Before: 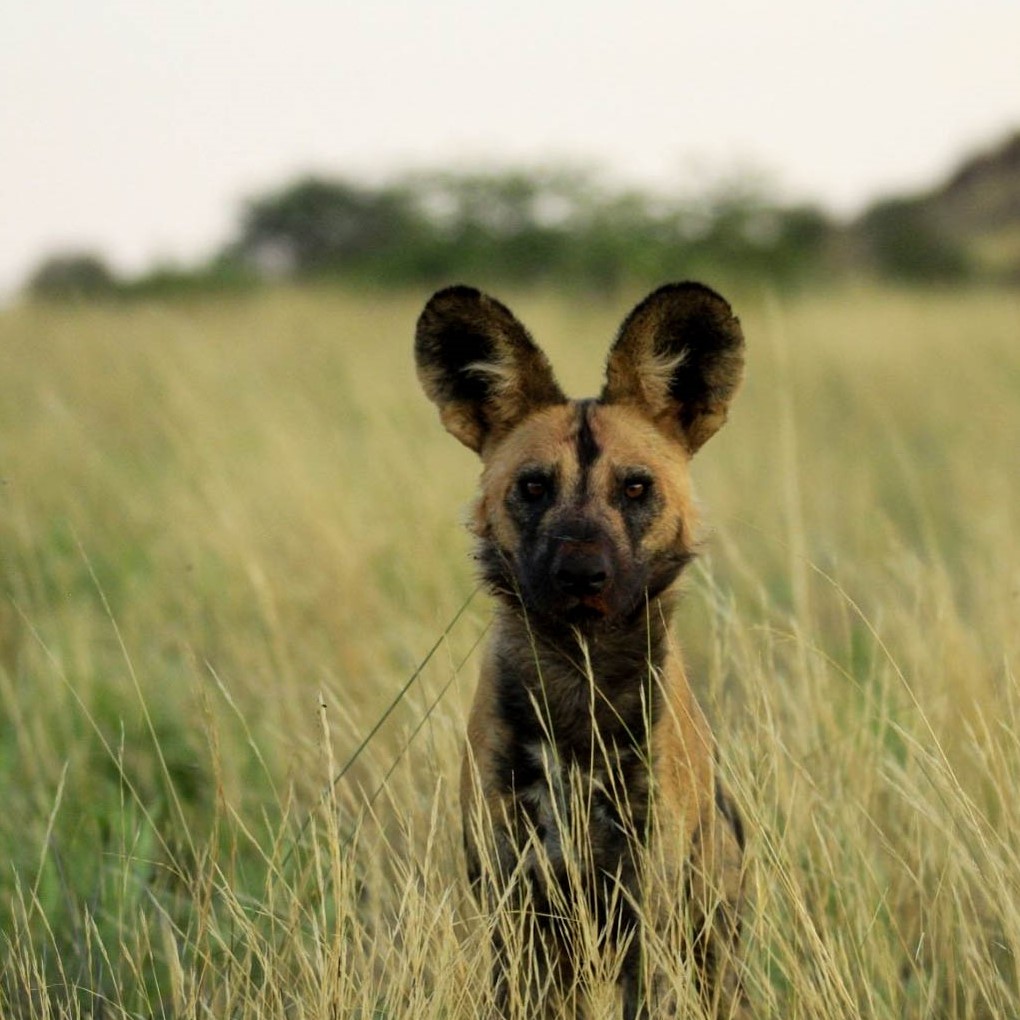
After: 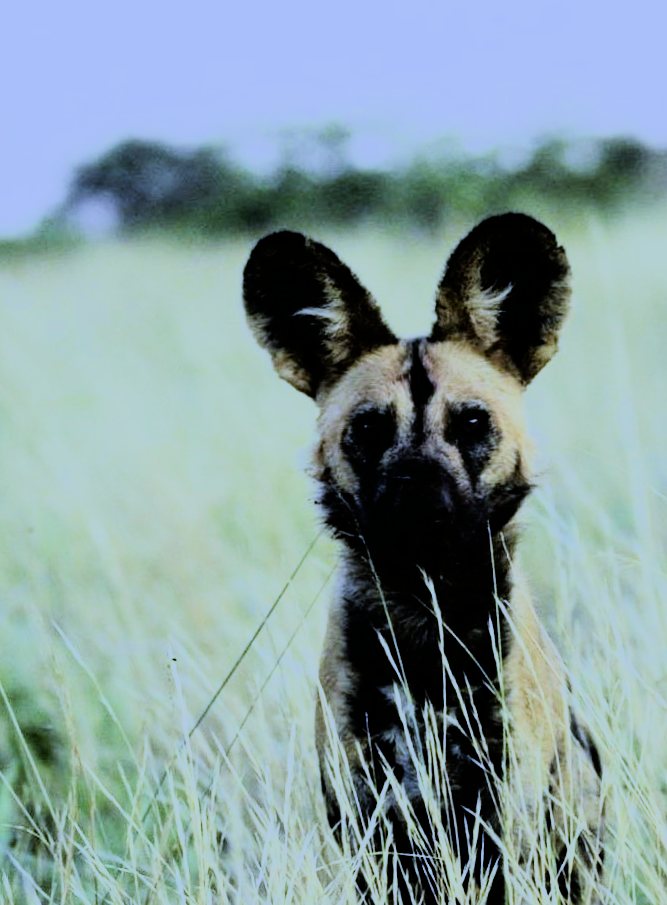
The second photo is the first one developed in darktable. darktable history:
rotate and perspective: rotation -3.52°, crop left 0.036, crop right 0.964, crop top 0.081, crop bottom 0.919
crop: left 15.419%, right 17.914%
white balance: red 0.766, blue 1.537
filmic rgb: black relative exposure -7.65 EV, white relative exposure 4.56 EV, hardness 3.61
rgb curve: curves: ch0 [(0, 0) (0.21, 0.15) (0.24, 0.21) (0.5, 0.75) (0.75, 0.96) (0.89, 0.99) (1, 1)]; ch1 [(0, 0.02) (0.21, 0.13) (0.25, 0.2) (0.5, 0.67) (0.75, 0.9) (0.89, 0.97) (1, 1)]; ch2 [(0, 0.02) (0.21, 0.13) (0.25, 0.2) (0.5, 0.67) (0.75, 0.9) (0.89, 0.97) (1, 1)], compensate middle gray true
exposure: exposure -0.01 EV, compensate highlight preservation false
